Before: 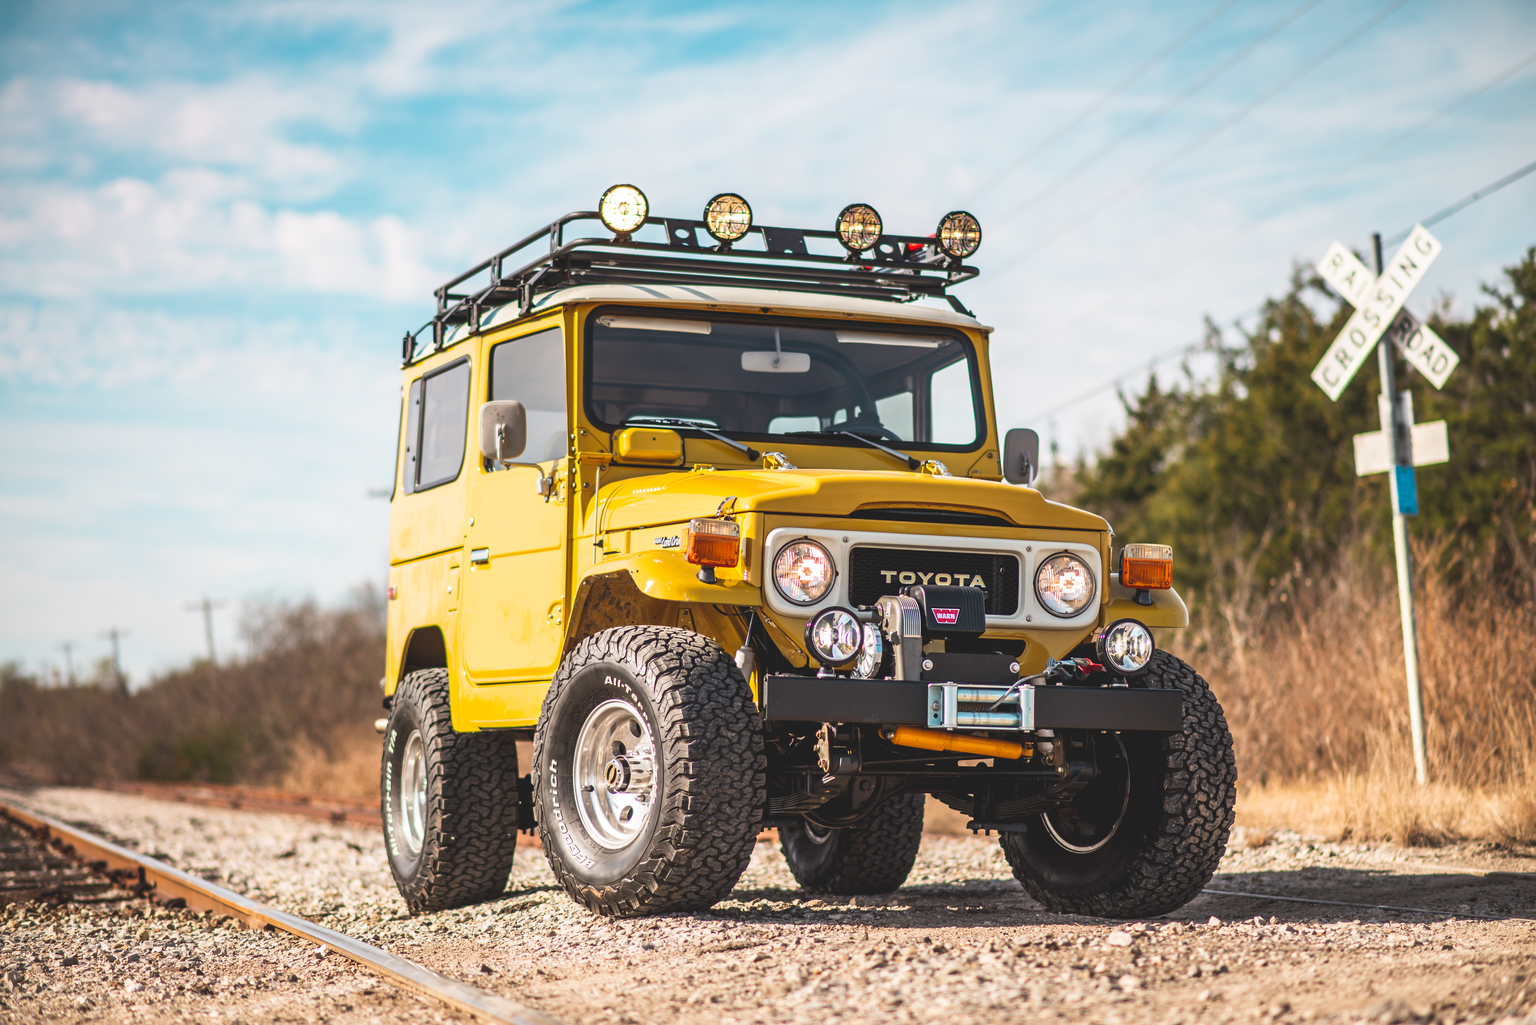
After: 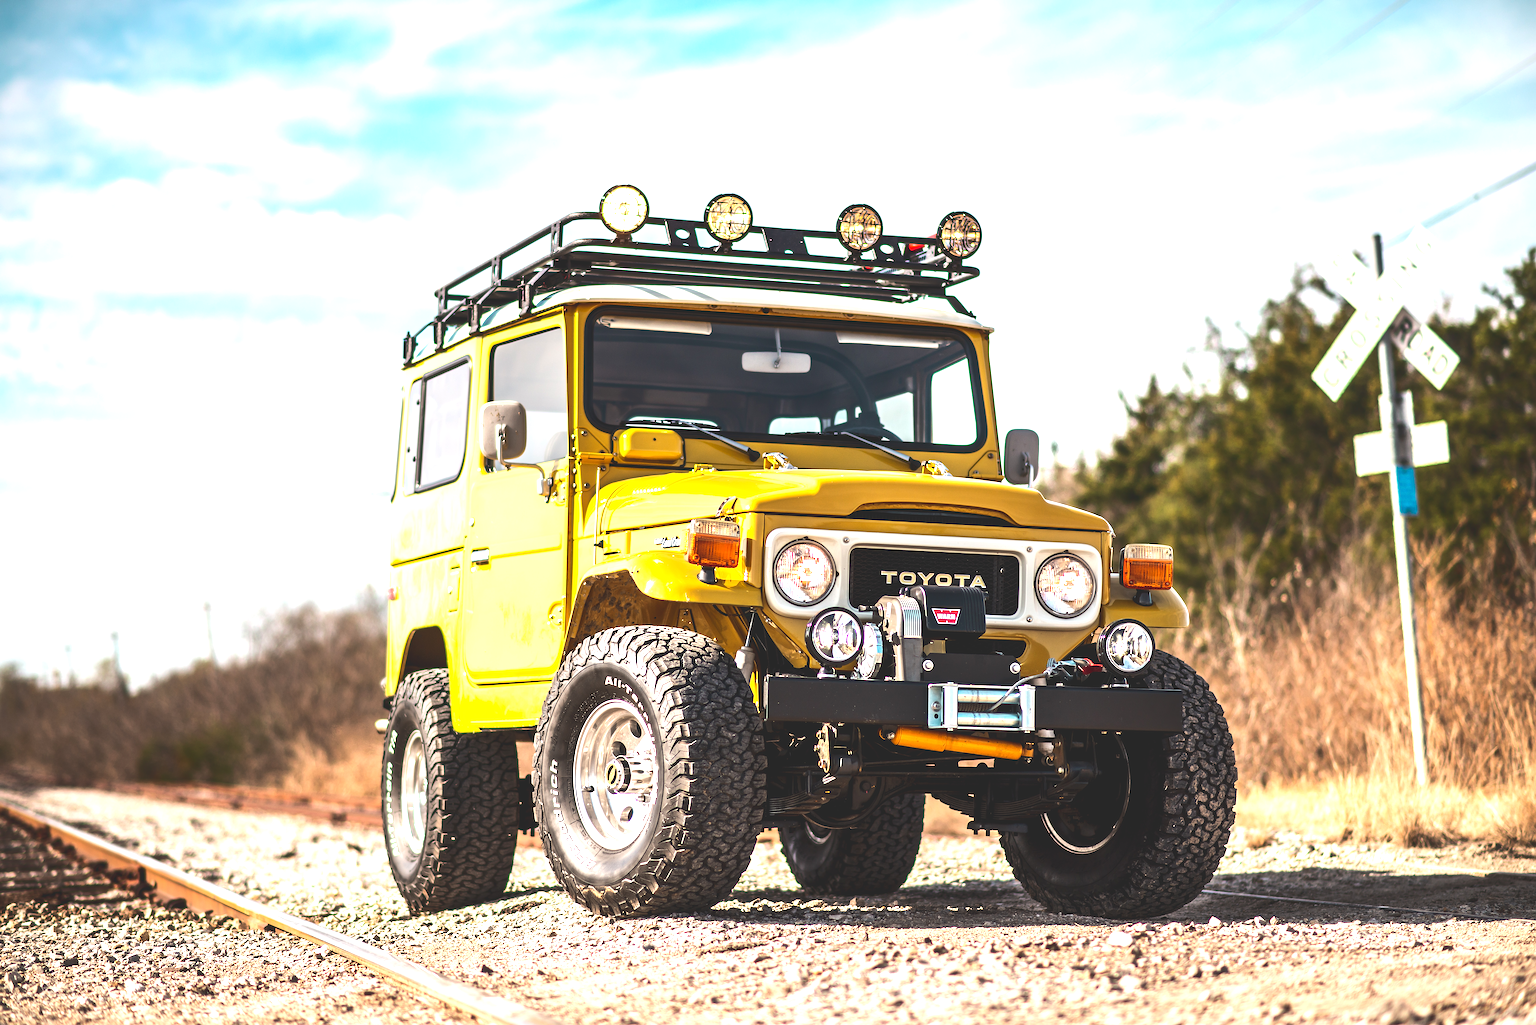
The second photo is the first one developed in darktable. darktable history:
exposure: exposure 0.197 EV, compensate highlight preservation false
sharpen: on, module defaults
tone equalizer: -8 EV -0.75 EV, -7 EV -0.7 EV, -6 EV -0.6 EV, -5 EV -0.4 EV, -3 EV 0.4 EV, -2 EV 0.6 EV, -1 EV 0.7 EV, +0 EV 0.75 EV, edges refinement/feathering 500, mask exposure compensation -1.57 EV, preserve details no
rgb curve: curves: ch0 [(0, 0) (0.093, 0.159) (0.241, 0.265) (0.414, 0.42) (1, 1)], compensate middle gray true, preserve colors basic power
